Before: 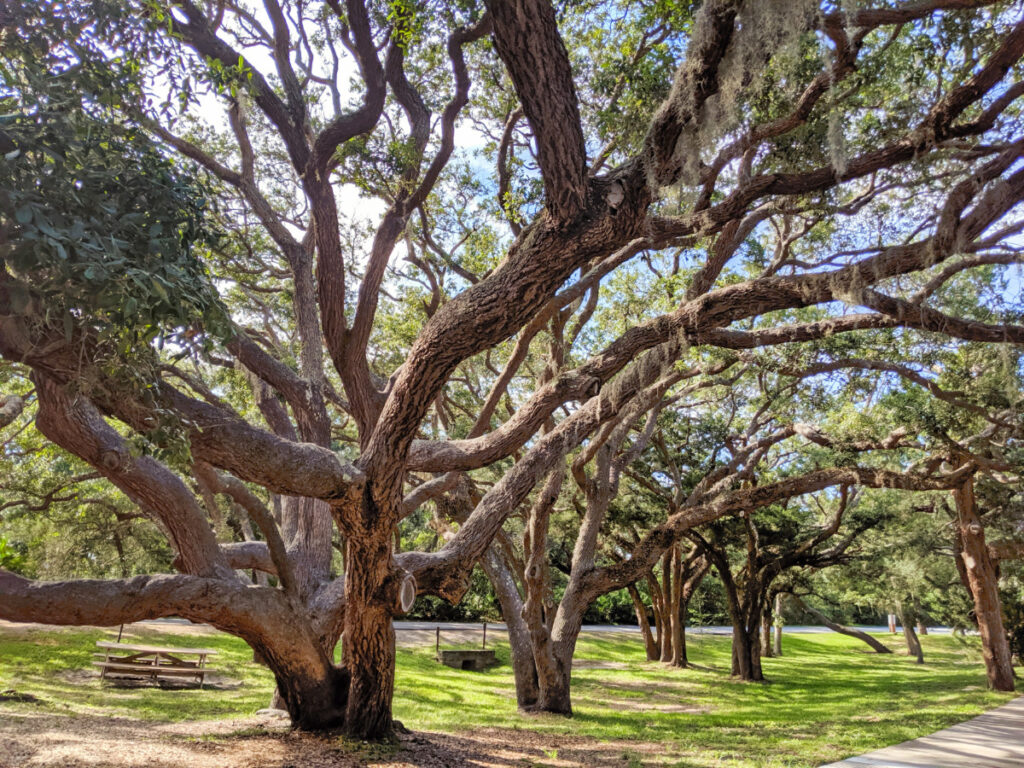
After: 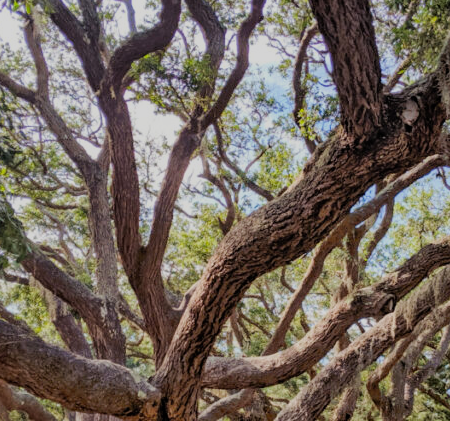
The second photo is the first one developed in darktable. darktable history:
filmic rgb: black relative exposure -7.65 EV, white relative exposure 4.56 EV, hardness 3.61
contrast brightness saturation: saturation 0.122
crop: left 20.113%, top 10.868%, right 35.888%, bottom 34.288%
